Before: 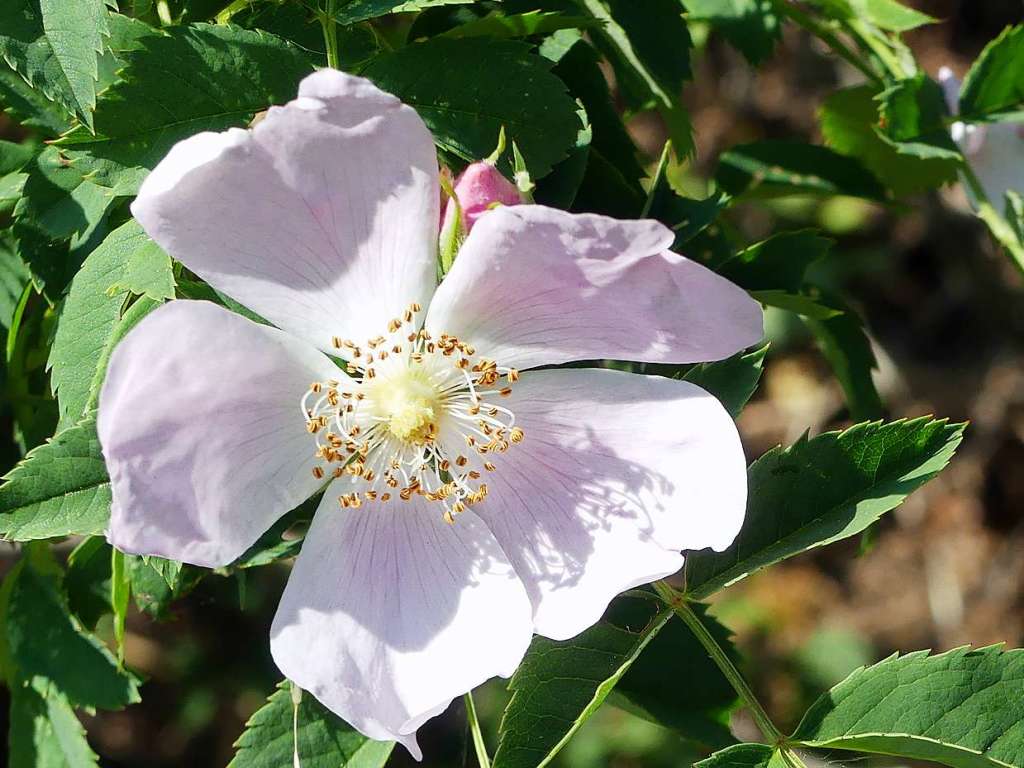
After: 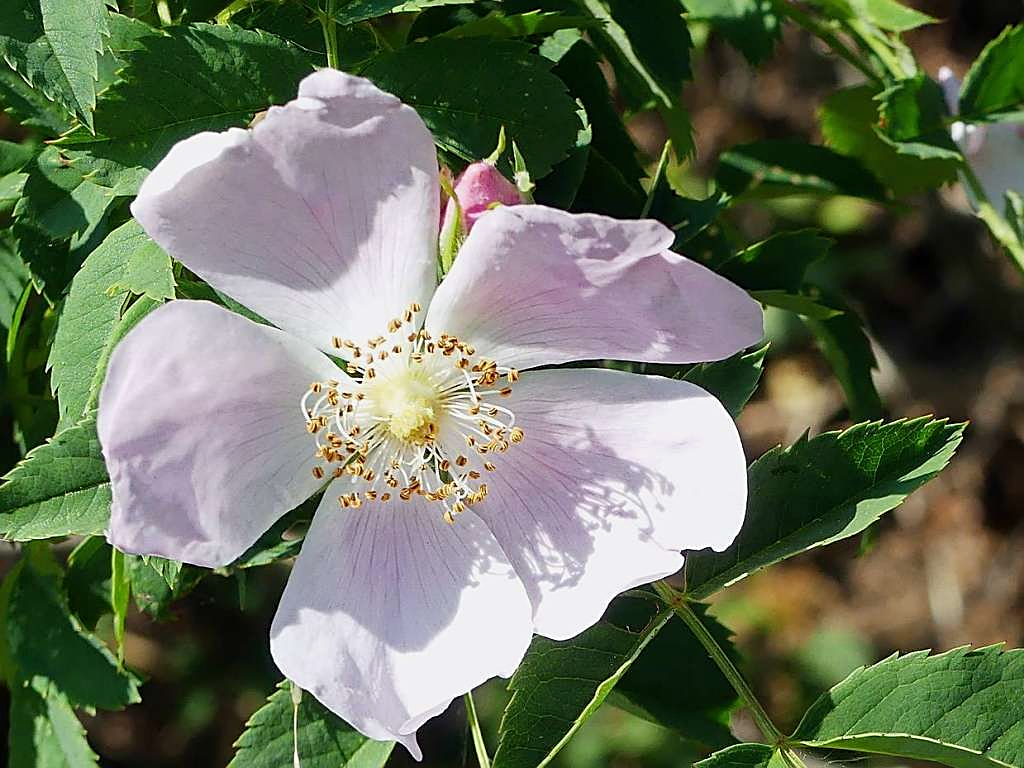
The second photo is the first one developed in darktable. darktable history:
exposure: exposure -0.156 EV, compensate highlight preservation false
sharpen: on, module defaults
